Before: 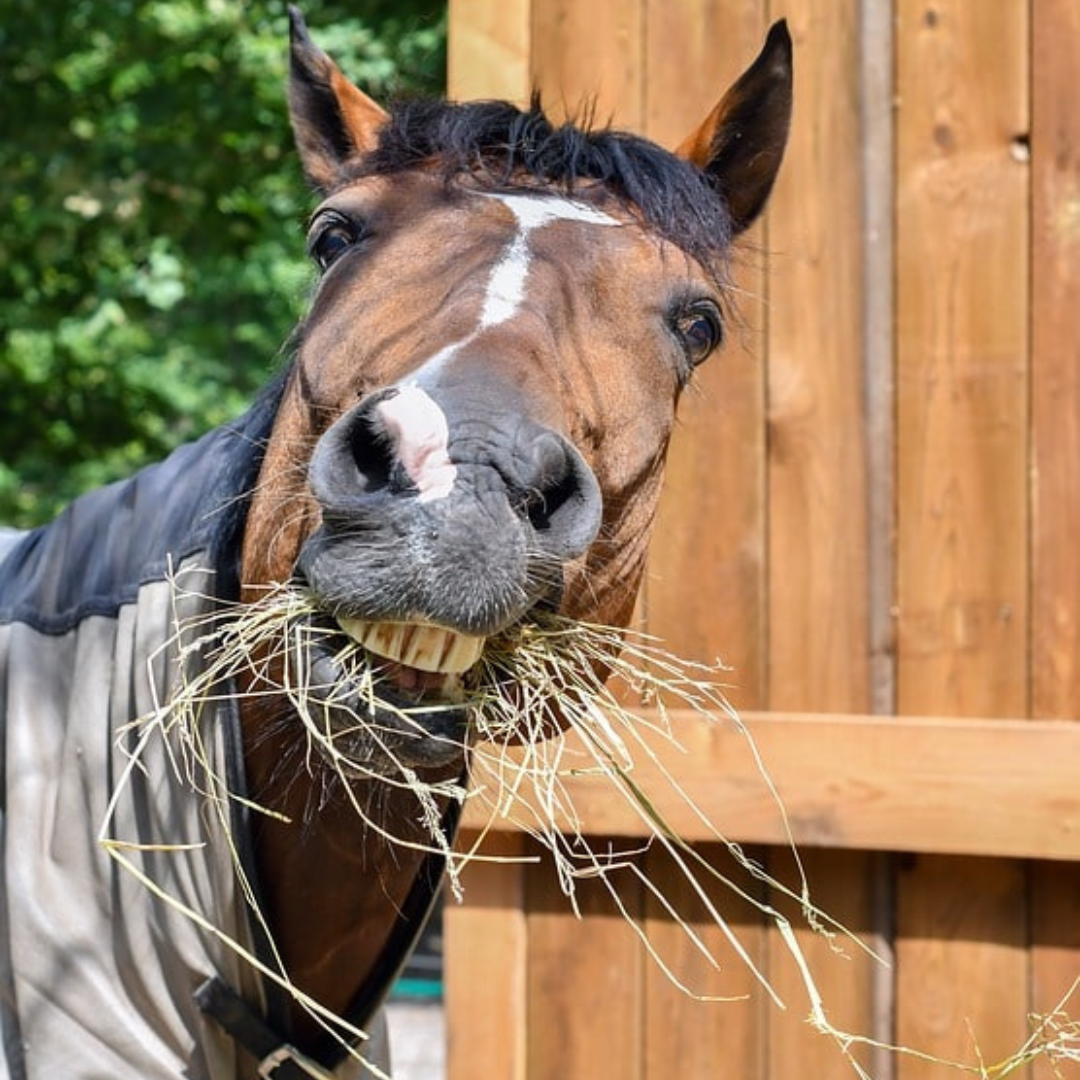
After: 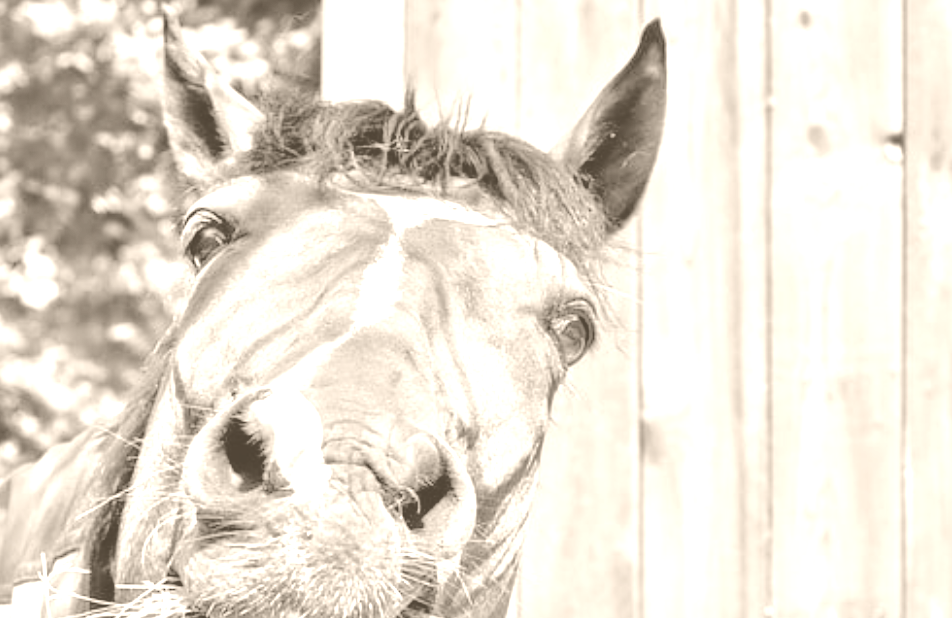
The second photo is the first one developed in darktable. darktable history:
colorize: hue 34.49°, saturation 35.33%, source mix 100%, version 1
tone equalizer: -7 EV 0.15 EV, -6 EV 0.6 EV, -5 EV 1.15 EV, -4 EV 1.33 EV, -3 EV 1.15 EV, -2 EV 0.6 EV, -1 EV 0.15 EV, mask exposure compensation -0.5 EV
white balance: red 1.123, blue 0.83
crop and rotate: left 11.812%, bottom 42.776%
